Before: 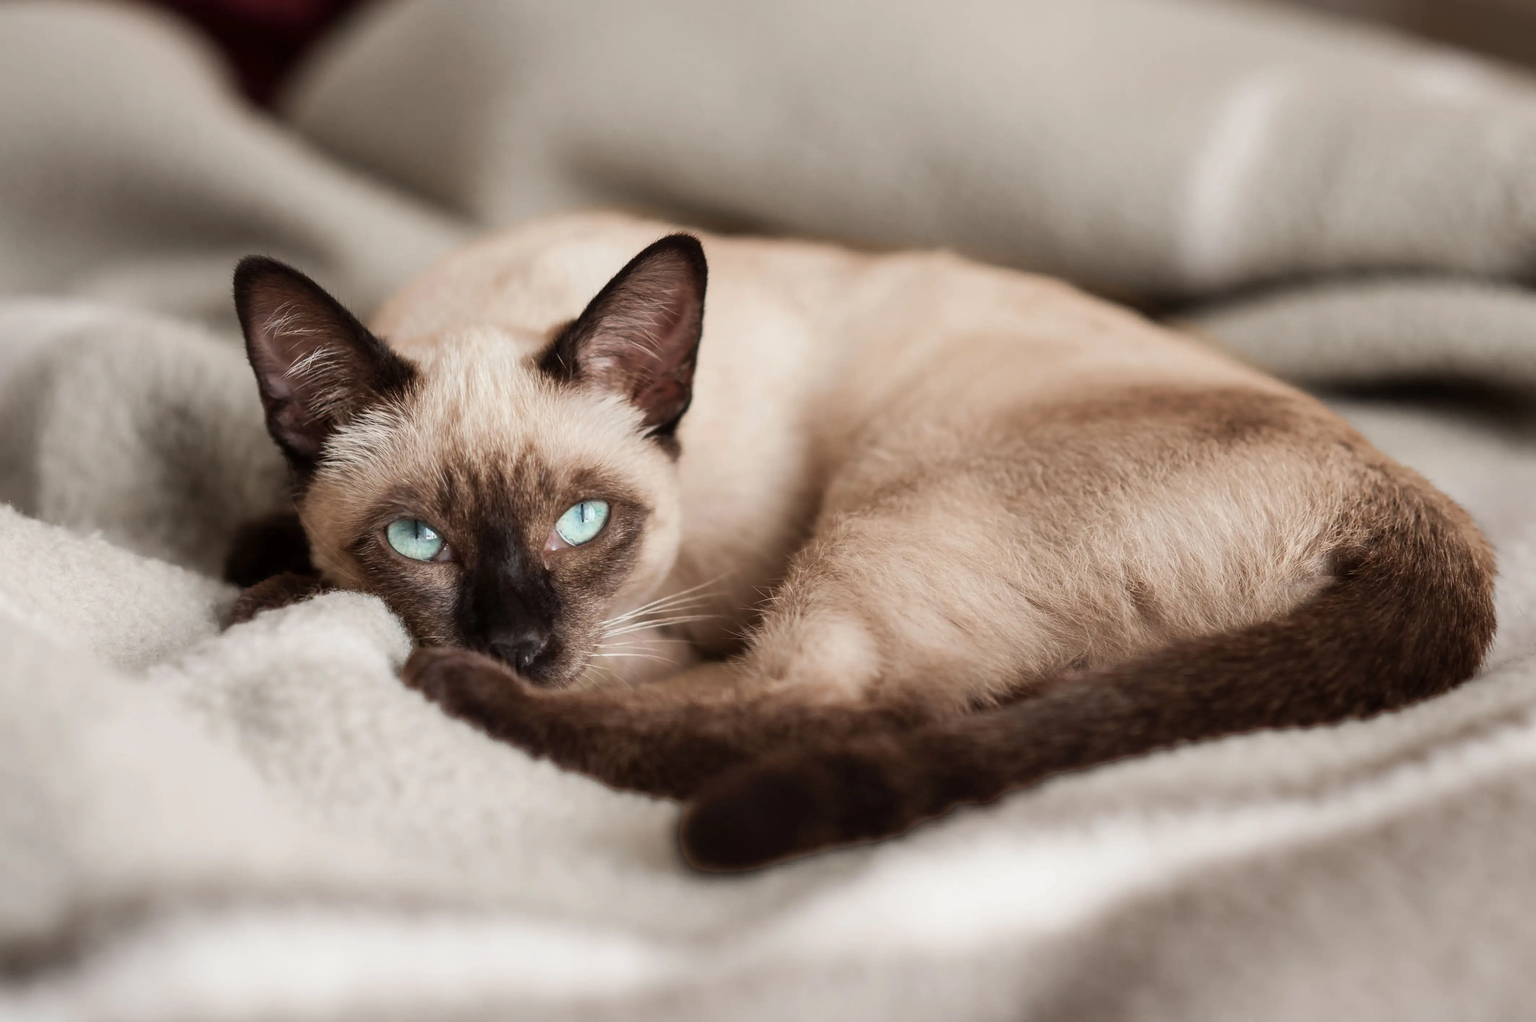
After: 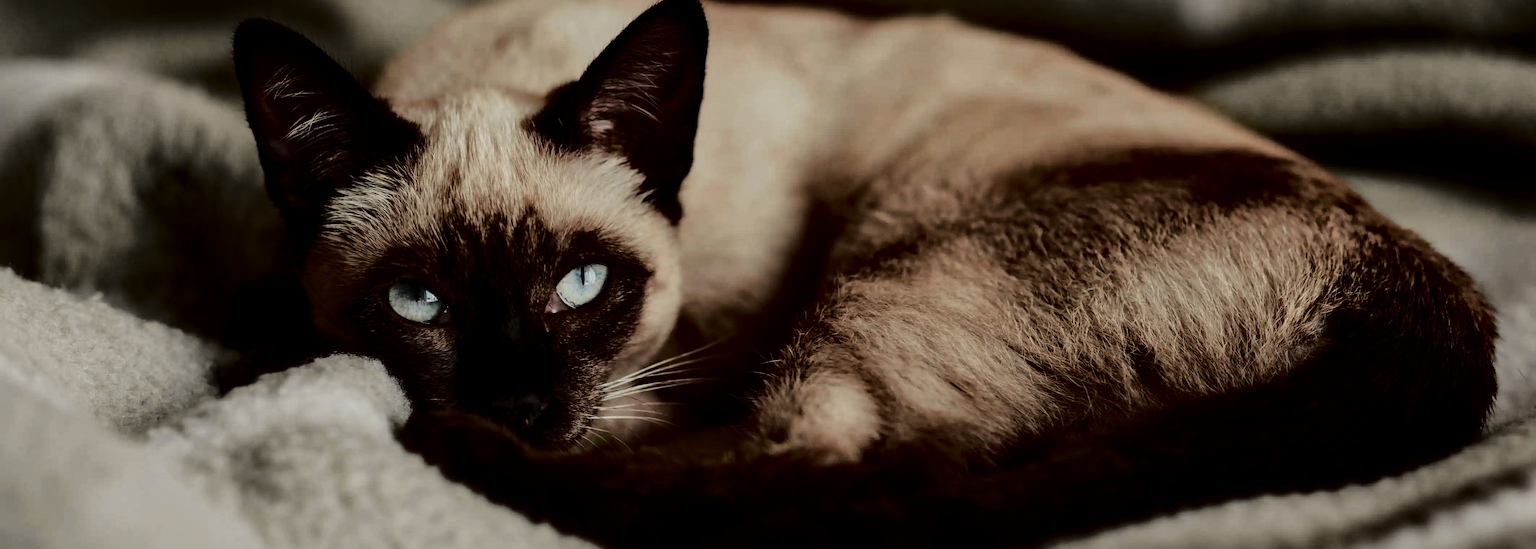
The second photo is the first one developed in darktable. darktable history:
color balance rgb: linear chroma grading › global chroma 14.561%, perceptual saturation grading › global saturation 27.609%, perceptual saturation grading › highlights -25.795%, perceptual saturation grading › shadows 25.835%, perceptual brilliance grading › highlights 1.866%, perceptual brilliance grading › mid-tones -49.759%, perceptual brilliance grading › shadows -50.091%, global vibrance -8.36%, contrast -13.603%, saturation formula JzAzBz (2021)
levels: levels [0, 0.618, 1]
crop and rotate: top 23.29%, bottom 22.925%
local contrast: mode bilateral grid, contrast 26, coarseness 59, detail 152%, midtone range 0.2
exposure: exposure -0.017 EV, compensate exposure bias true, compensate highlight preservation false
tone curve: curves: ch0 [(0, 0.017) (0.239, 0.277) (0.508, 0.593) (0.826, 0.855) (1, 0.945)]; ch1 [(0, 0) (0.401, 0.42) (0.442, 0.47) (0.492, 0.498) (0.511, 0.504) (0.555, 0.586) (0.681, 0.739) (1, 1)]; ch2 [(0, 0) (0.411, 0.433) (0.5, 0.504) (0.545, 0.574) (1, 1)], color space Lab, independent channels, preserve colors none
contrast brightness saturation: contrast 0.07, brightness -0.128, saturation 0.047
